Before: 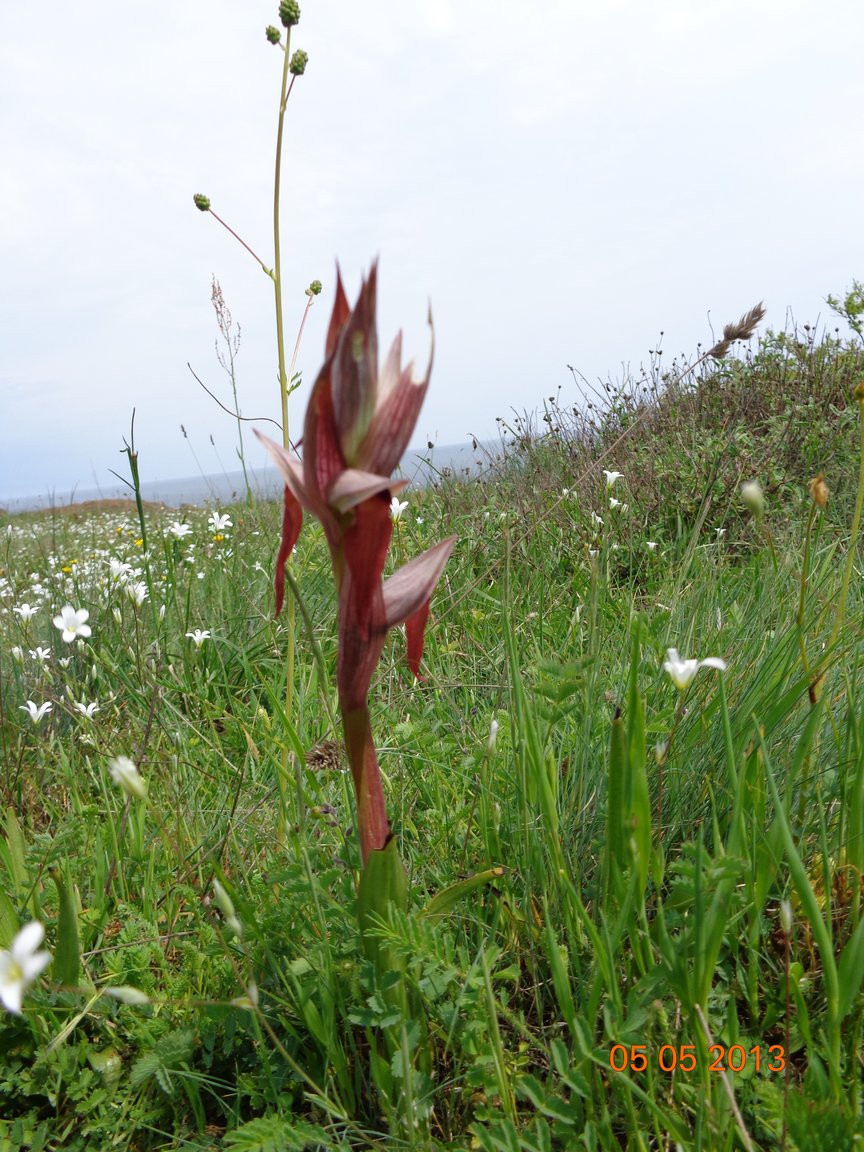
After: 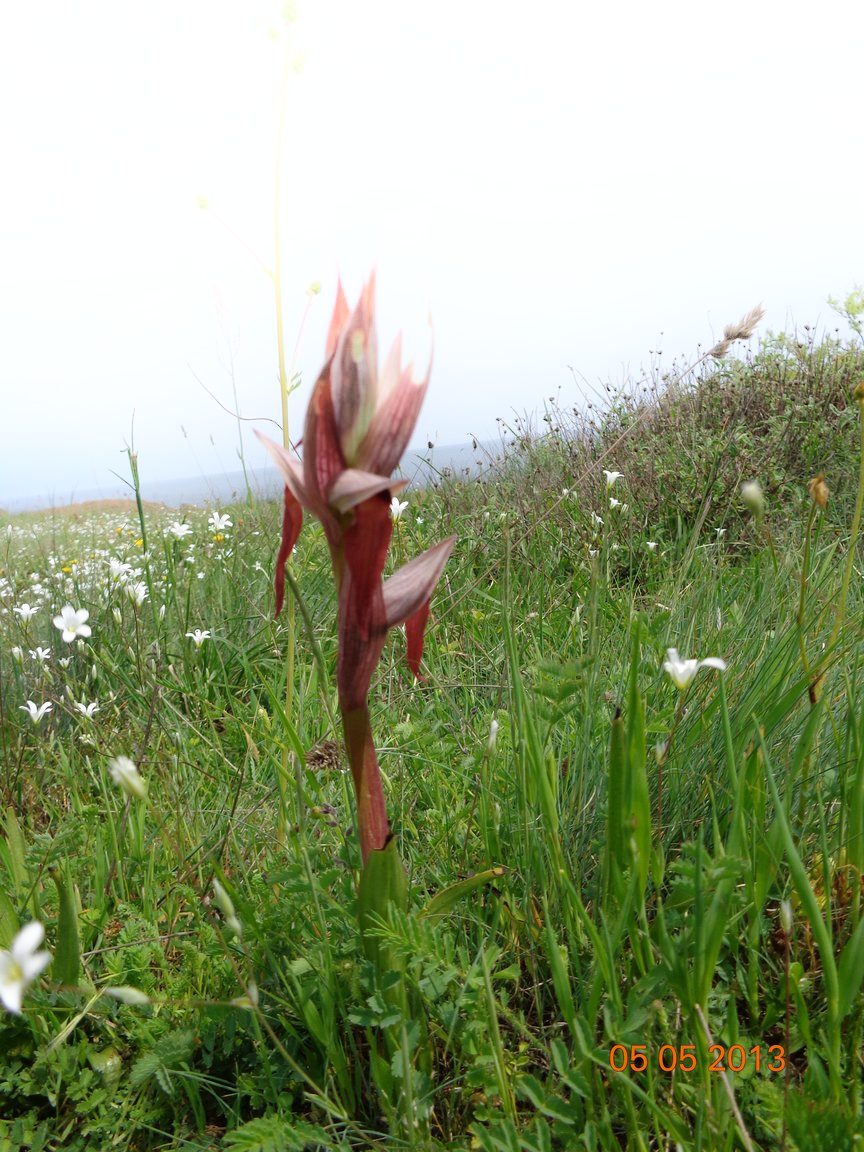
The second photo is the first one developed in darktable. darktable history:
shadows and highlights: shadows -22.17, highlights 99.13, soften with gaussian
